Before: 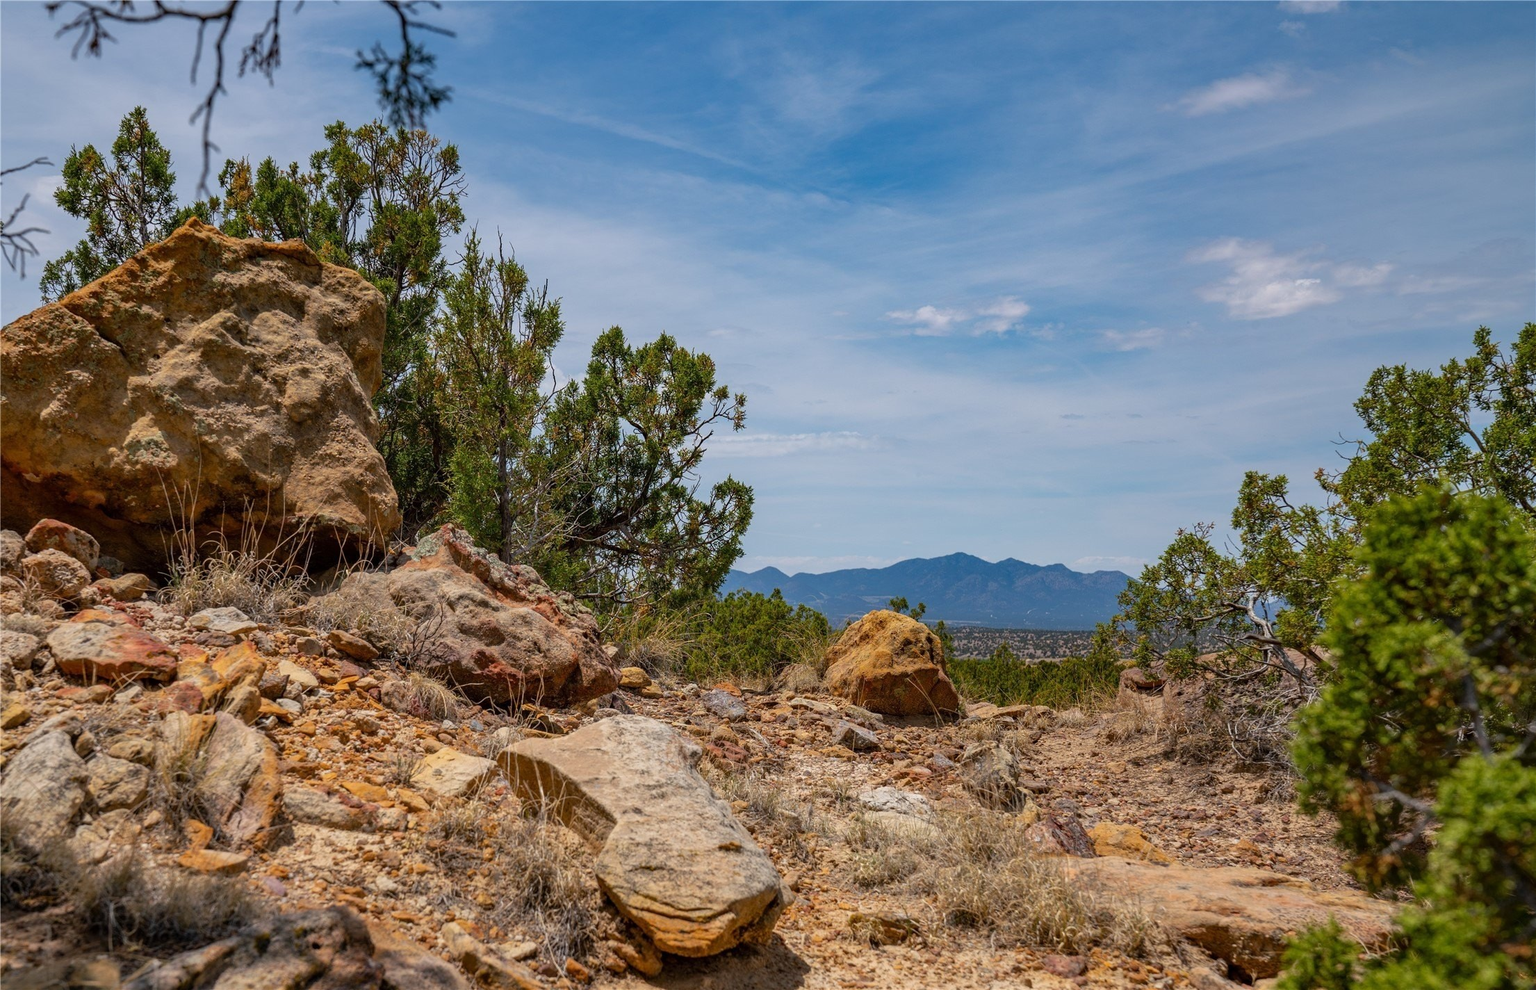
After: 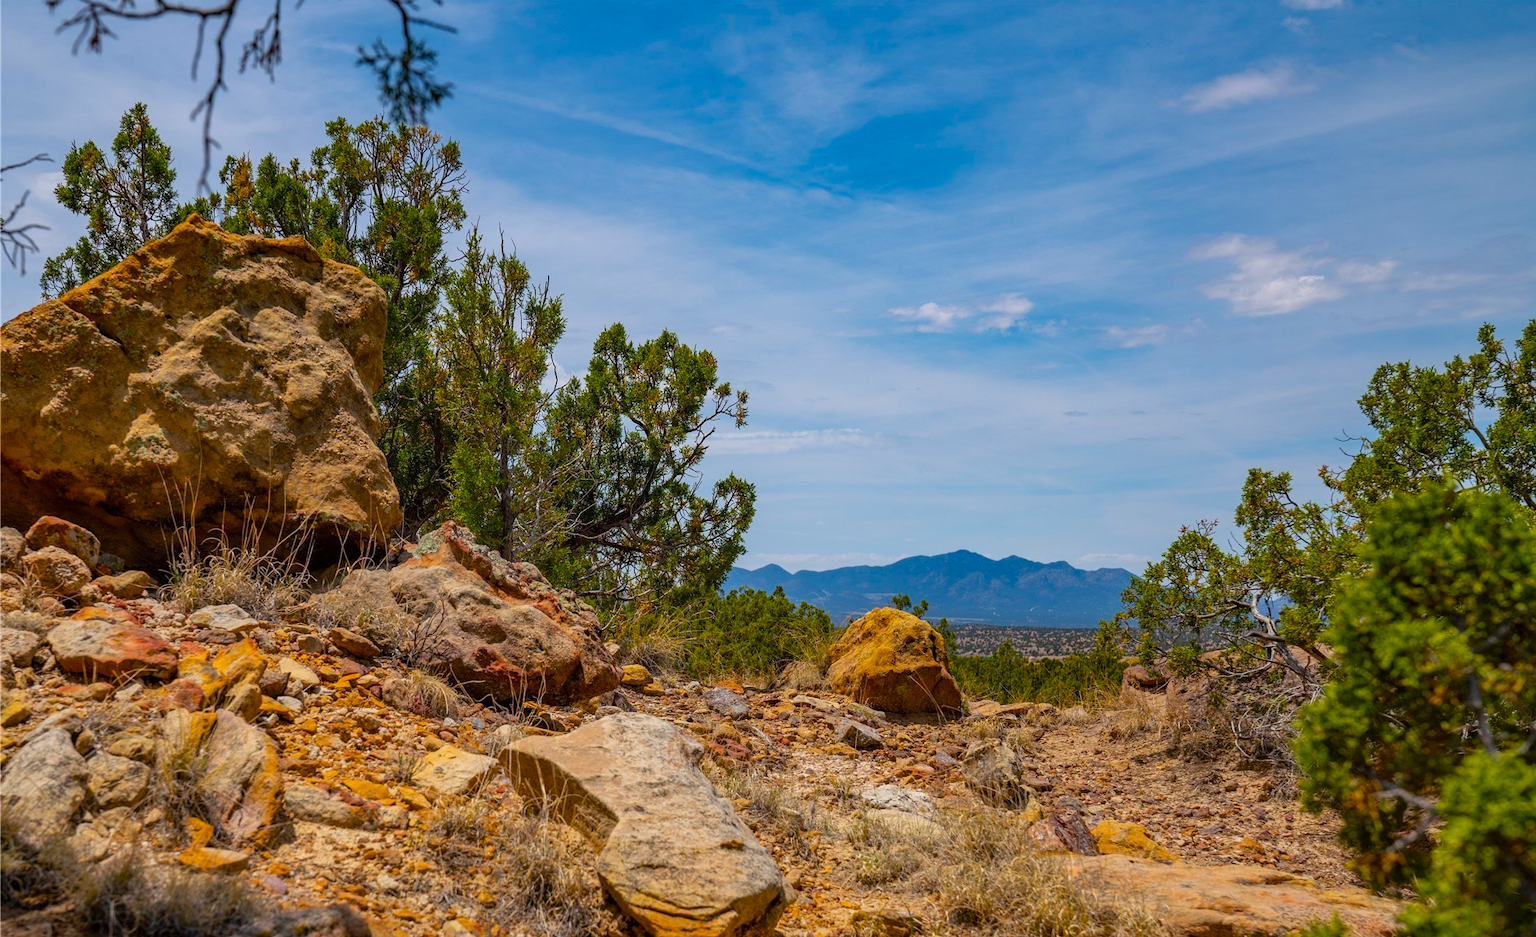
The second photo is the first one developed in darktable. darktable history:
color balance rgb: perceptual saturation grading › global saturation 30%, global vibrance 20%
crop: top 0.448%, right 0.264%, bottom 5.045%
